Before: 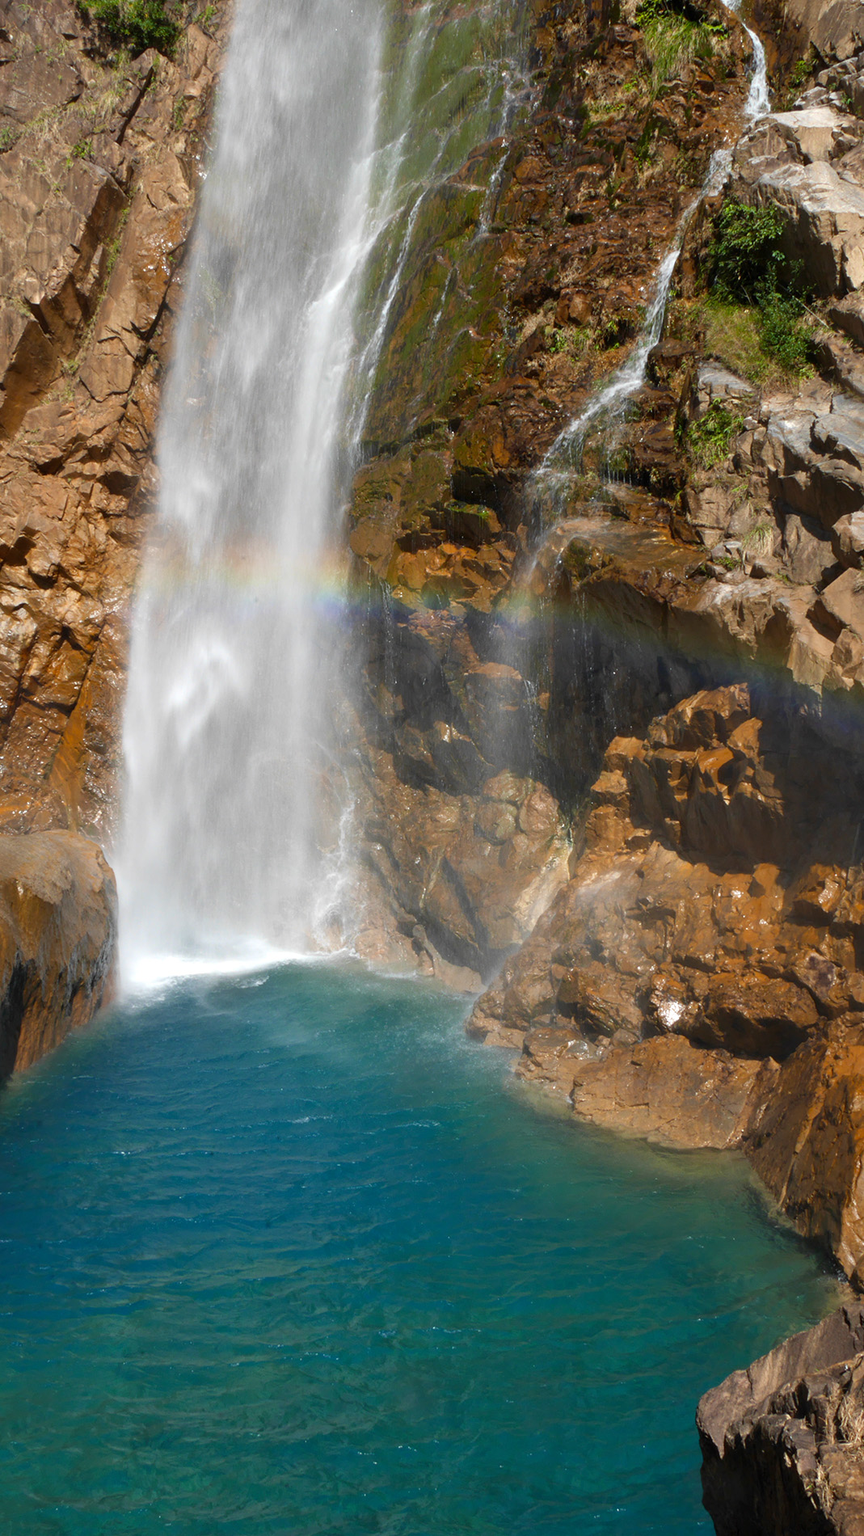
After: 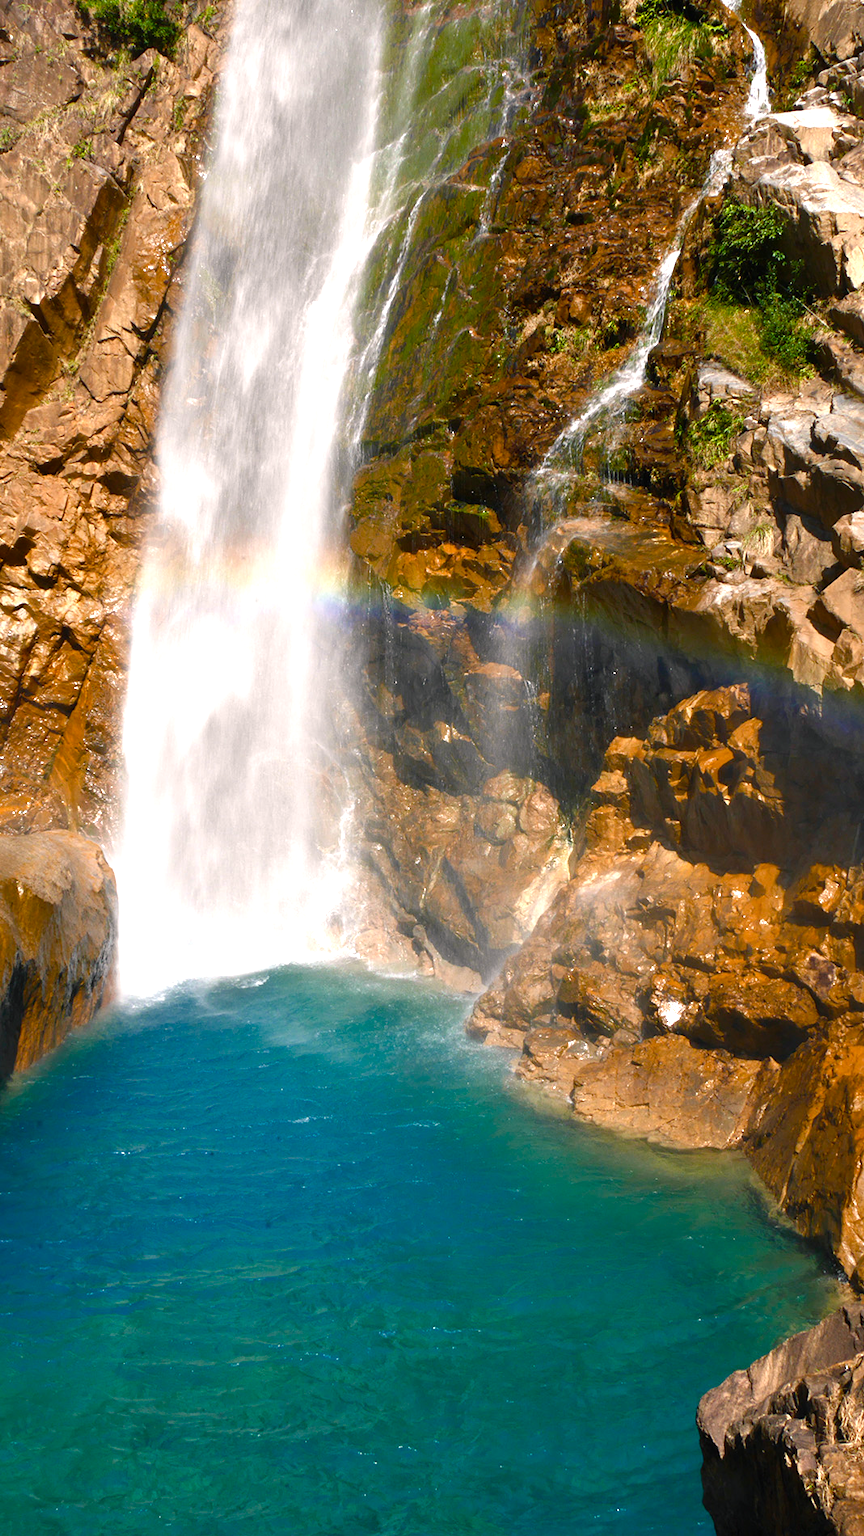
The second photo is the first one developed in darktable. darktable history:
exposure: exposure 0.426 EV, compensate highlight preservation false
color balance rgb: shadows lift › chroma 1%, shadows lift › hue 217.2°, power › hue 310.8°, highlights gain › chroma 2%, highlights gain › hue 44.4°, global offset › luminance 0.25%, global offset › hue 171.6°, perceptual saturation grading › global saturation 14.09%, perceptual saturation grading › highlights -30%, perceptual saturation grading › shadows 50.67%, global vibrance 25%, contrast 20%
